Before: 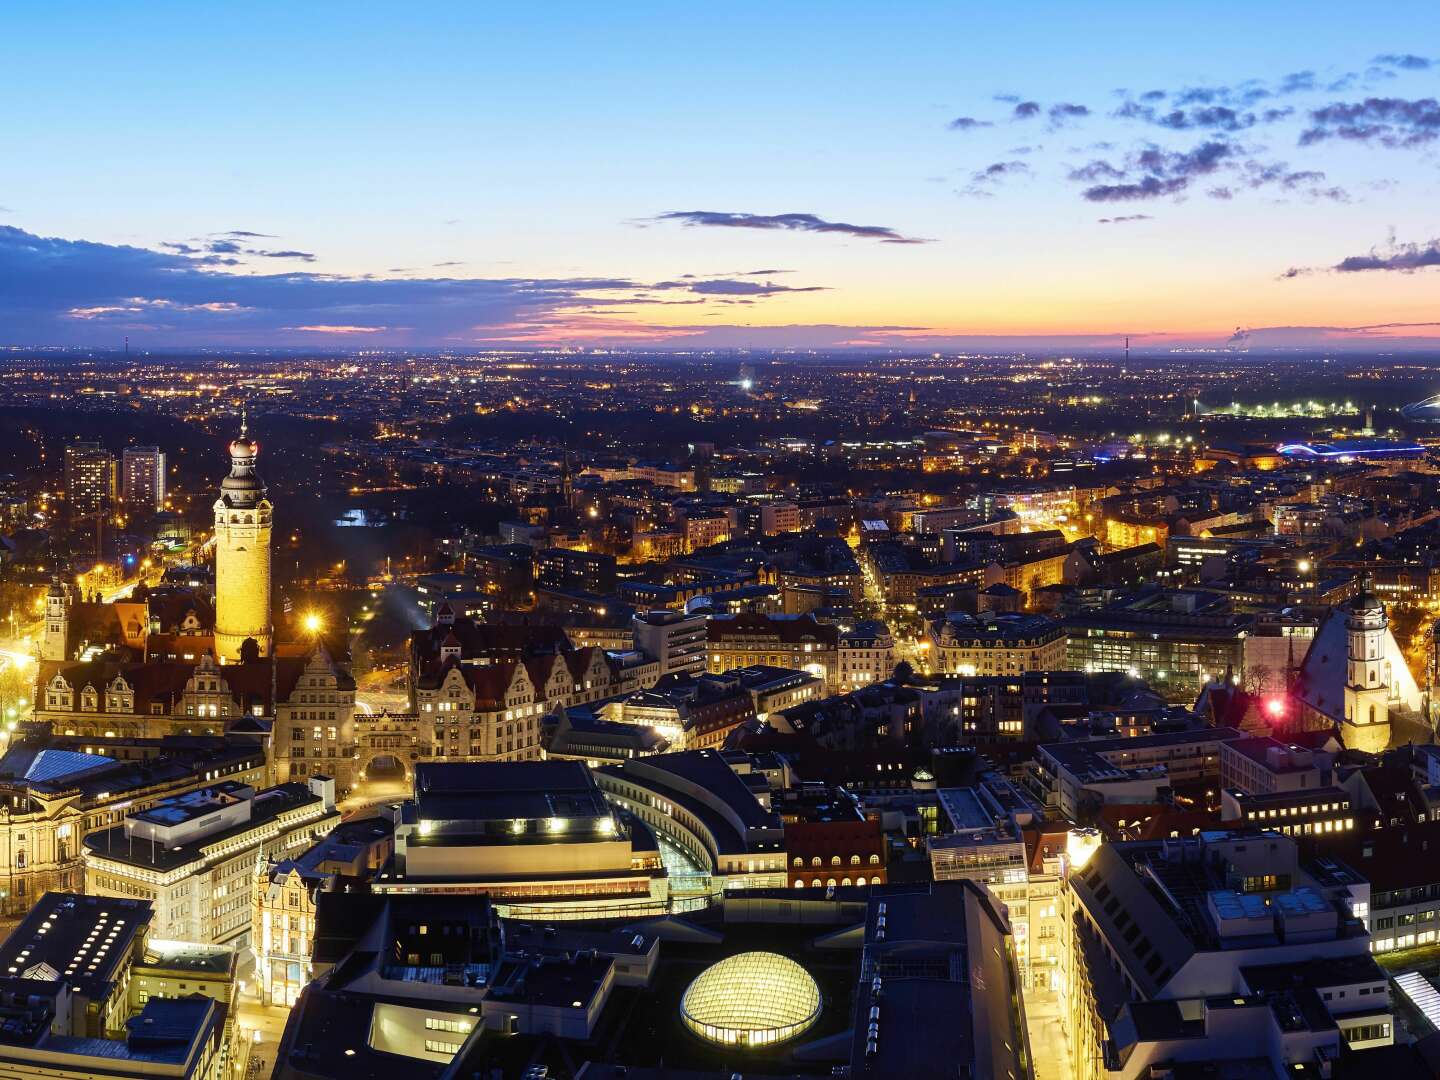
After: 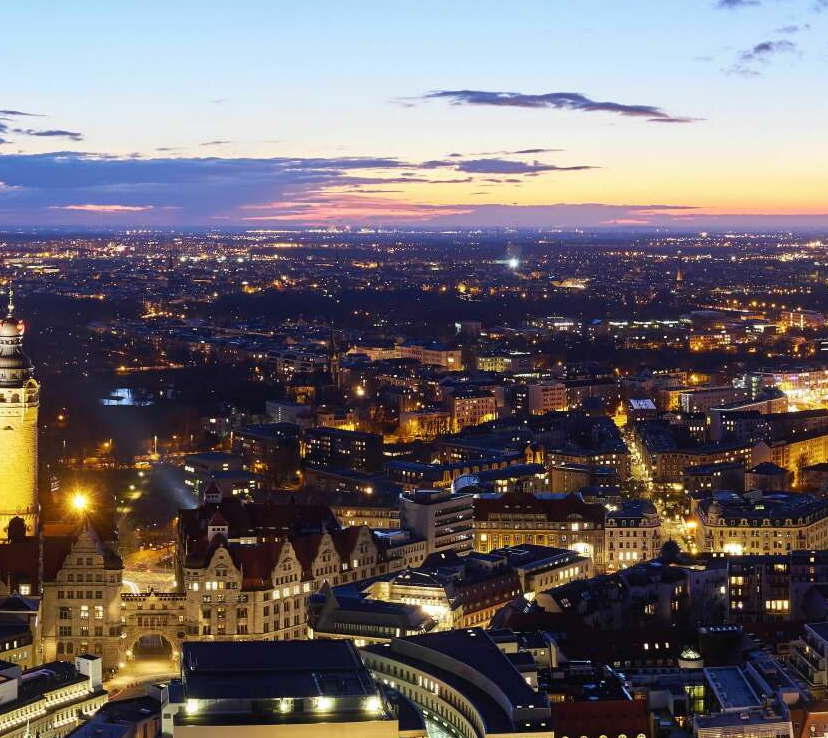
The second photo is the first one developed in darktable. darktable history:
crop: left 16.248%, top 11.264%, right 26.19%, bottom 20.382%
